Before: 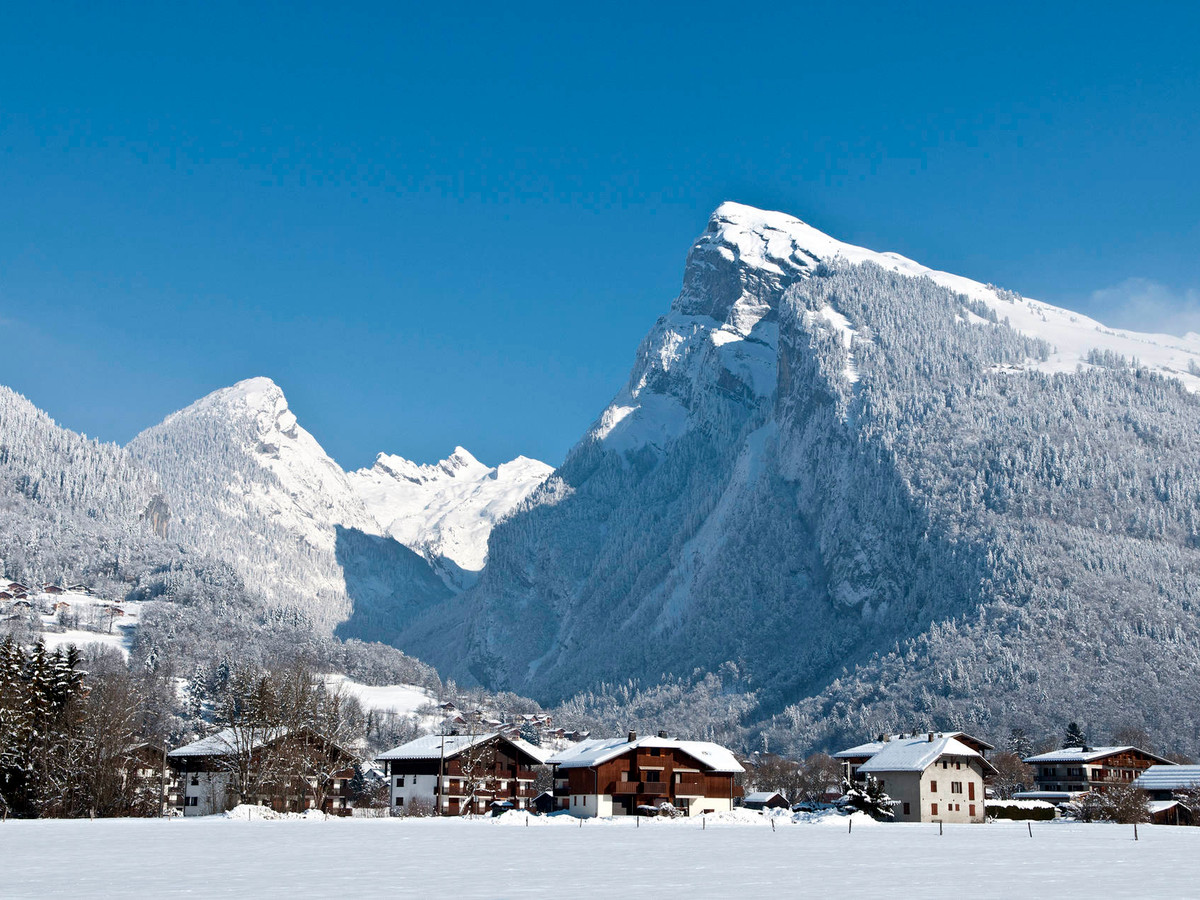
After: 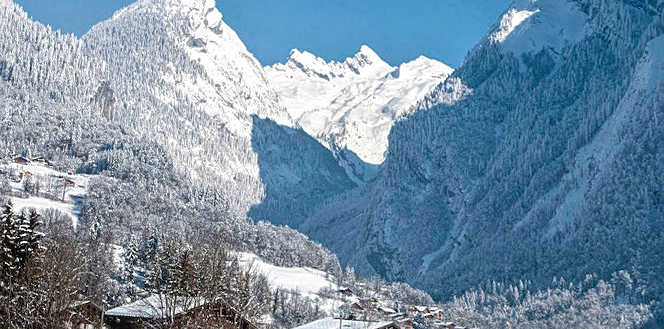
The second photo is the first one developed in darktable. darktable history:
crop: top 44.483%, right 43.593%, bottom 12.892%
sharpen: on, module defaults
local contrast: highlights 74%, shadows 55%, detail 176%, midtone range 0.207
rotate and perspective: rotation 1.69°, lens shift (vertical) -0.023, lens shift (horizontal) -0.291, crop left 0.025, crop right 0.988, crop top 0.092, crop bottom 0.842
